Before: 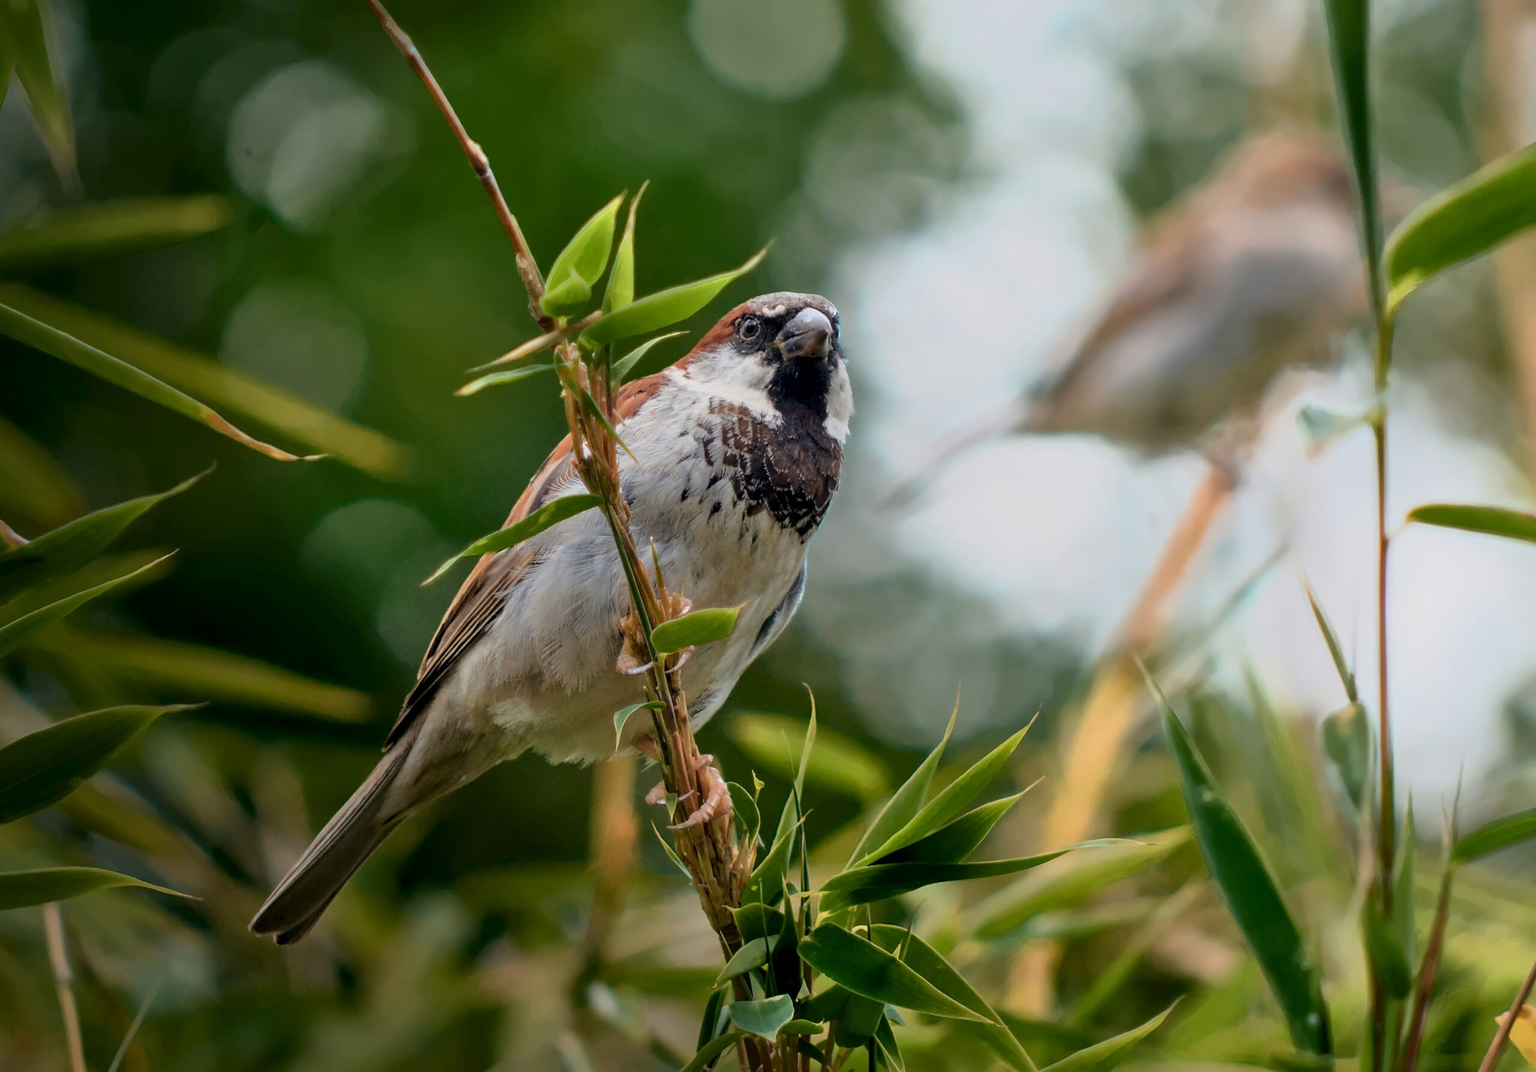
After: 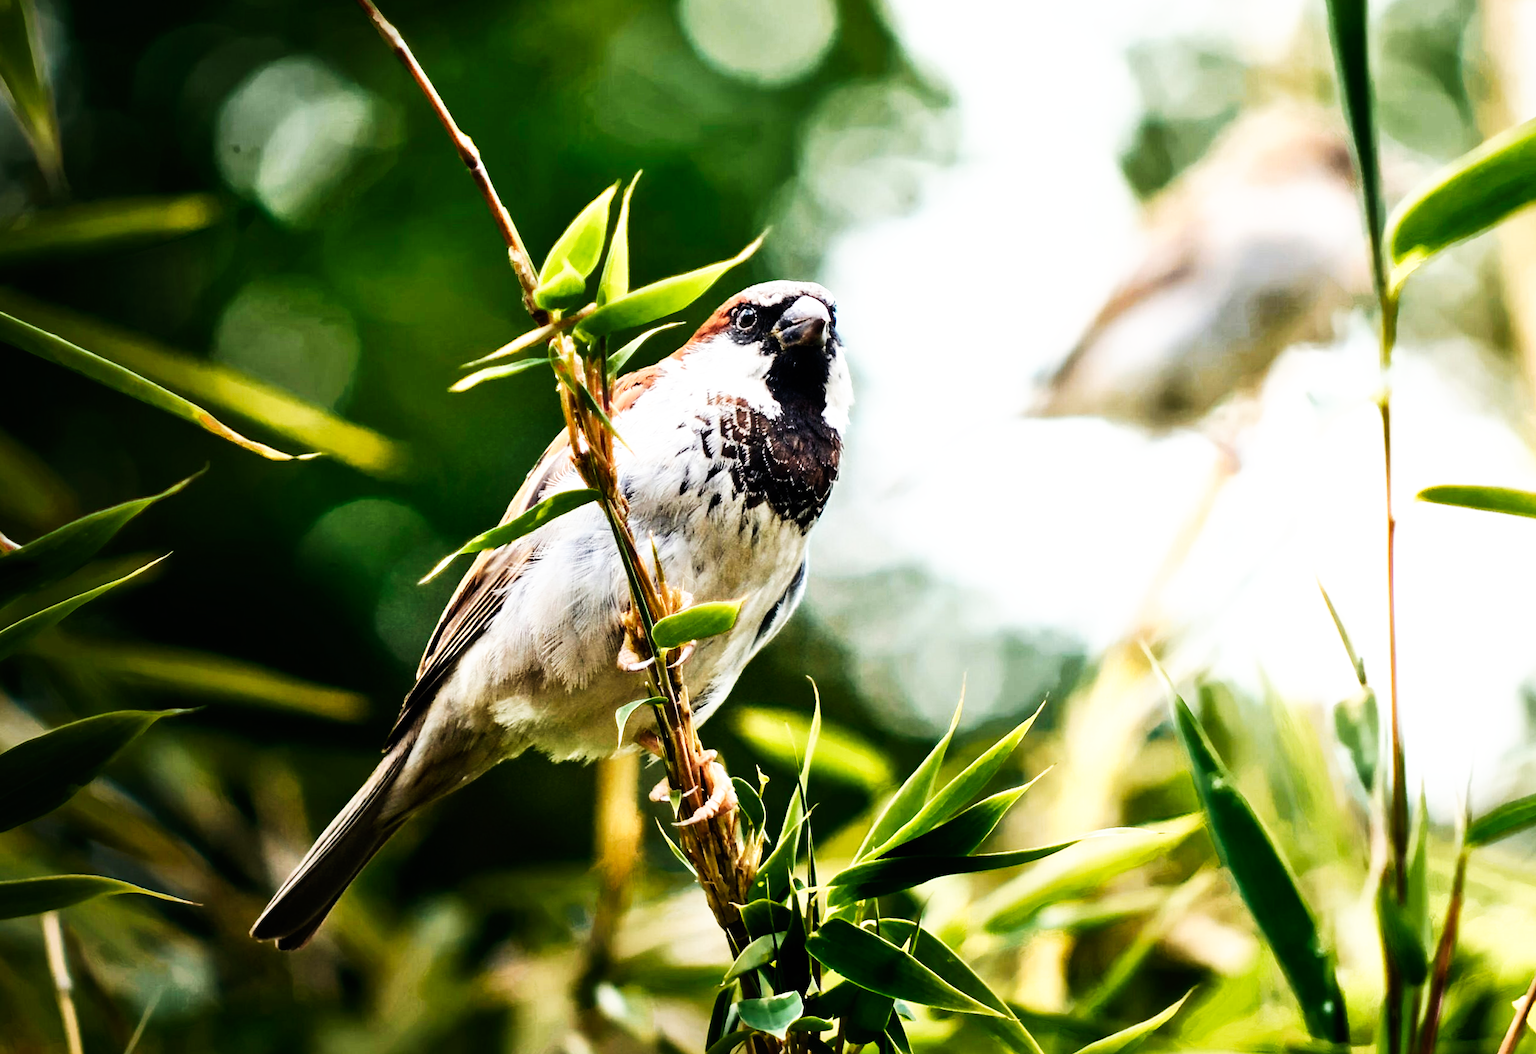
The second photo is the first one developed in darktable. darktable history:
base curve: curves: ch0 [(0, 0) (0.007, 0.004) (0.027, 0.03) (0.046, 0.07) (0.207, 0.54) (0.442, 0.872) (0.673, 0.972) (1, 1)], preserve colors none
rotate and perspective: rotation -1°, crop left 0.011, crop right 0.989, crop top 0.025, crop bottom 0.975
tone equalizer: -8 EV -1.08 EV, -7 EV -1.01 EV, -6 EV -0.867 EV, -5 EV -0.578 EV, -3 EV 0.578 EV, -2 EV 0.867 EV, -1 EV 1.01 EV, +0 EV 1.08 EV, edges refinement/feathering 500, mask exposure compensation -1.57 EV, preserve details no
